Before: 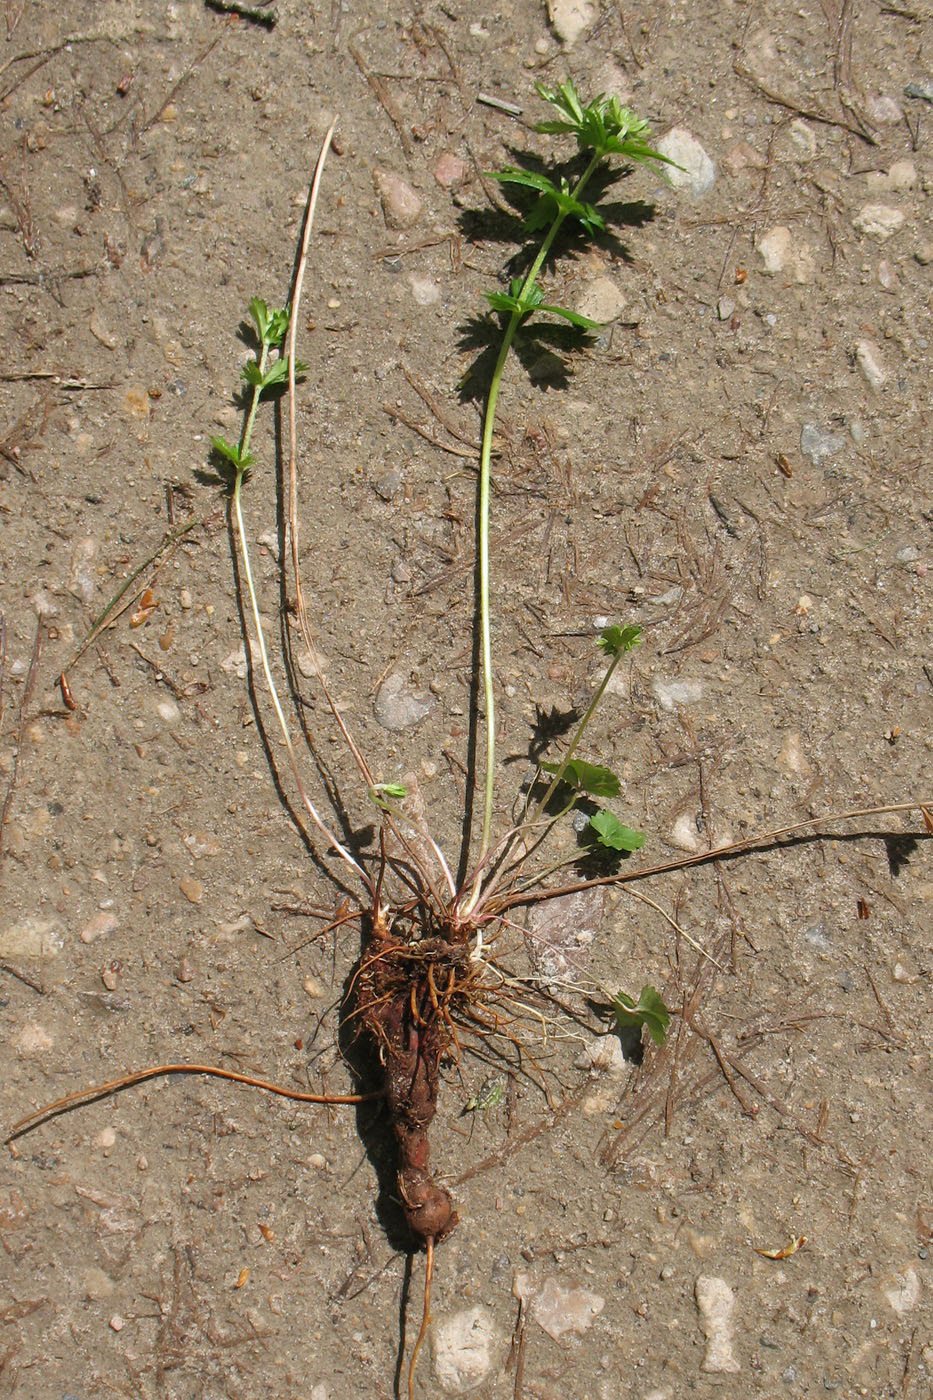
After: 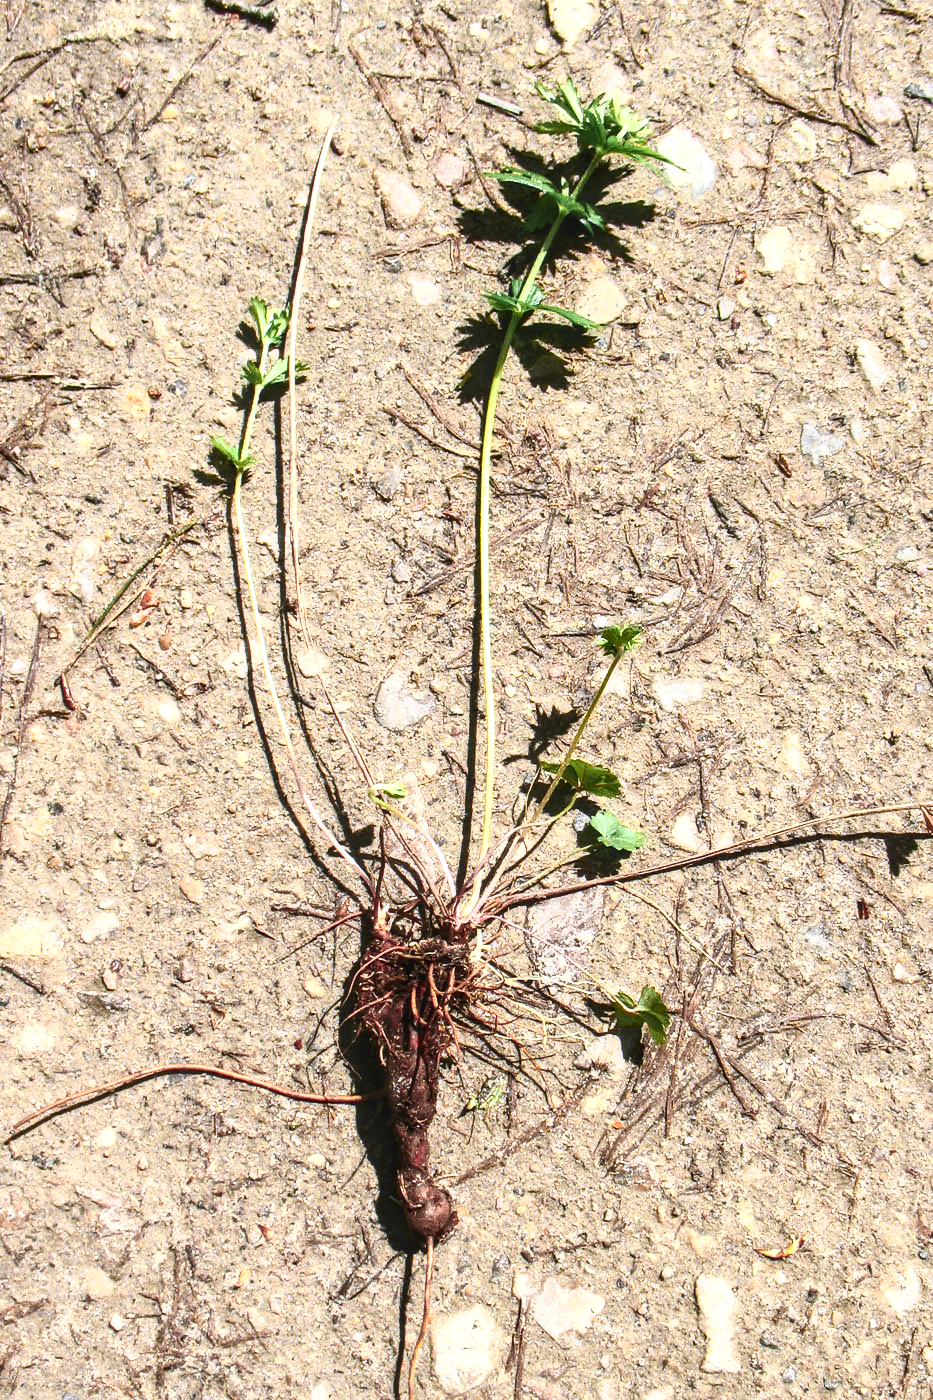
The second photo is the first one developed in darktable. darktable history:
color zones: curves: ch0 [(0.257, 0.558) (0.75, 0.565)]; ch1 [(0.004, 0.857) (0.14, 0.416) (0.257, 0.695) (0.442, 0.032) (0.736, 0.266) (0.891, 0.741)]; ch2 [(0, 0.623) (0.112, 0.436) (0.271, 0.474) (0.516, 0.64) (0.743, 0.286)]
contrast brightness saturation: contrast 0.62, brightness 0.34, saturation 0.14
white balance: red 0.974, blue 1.044
local contrast: on, module defaults
